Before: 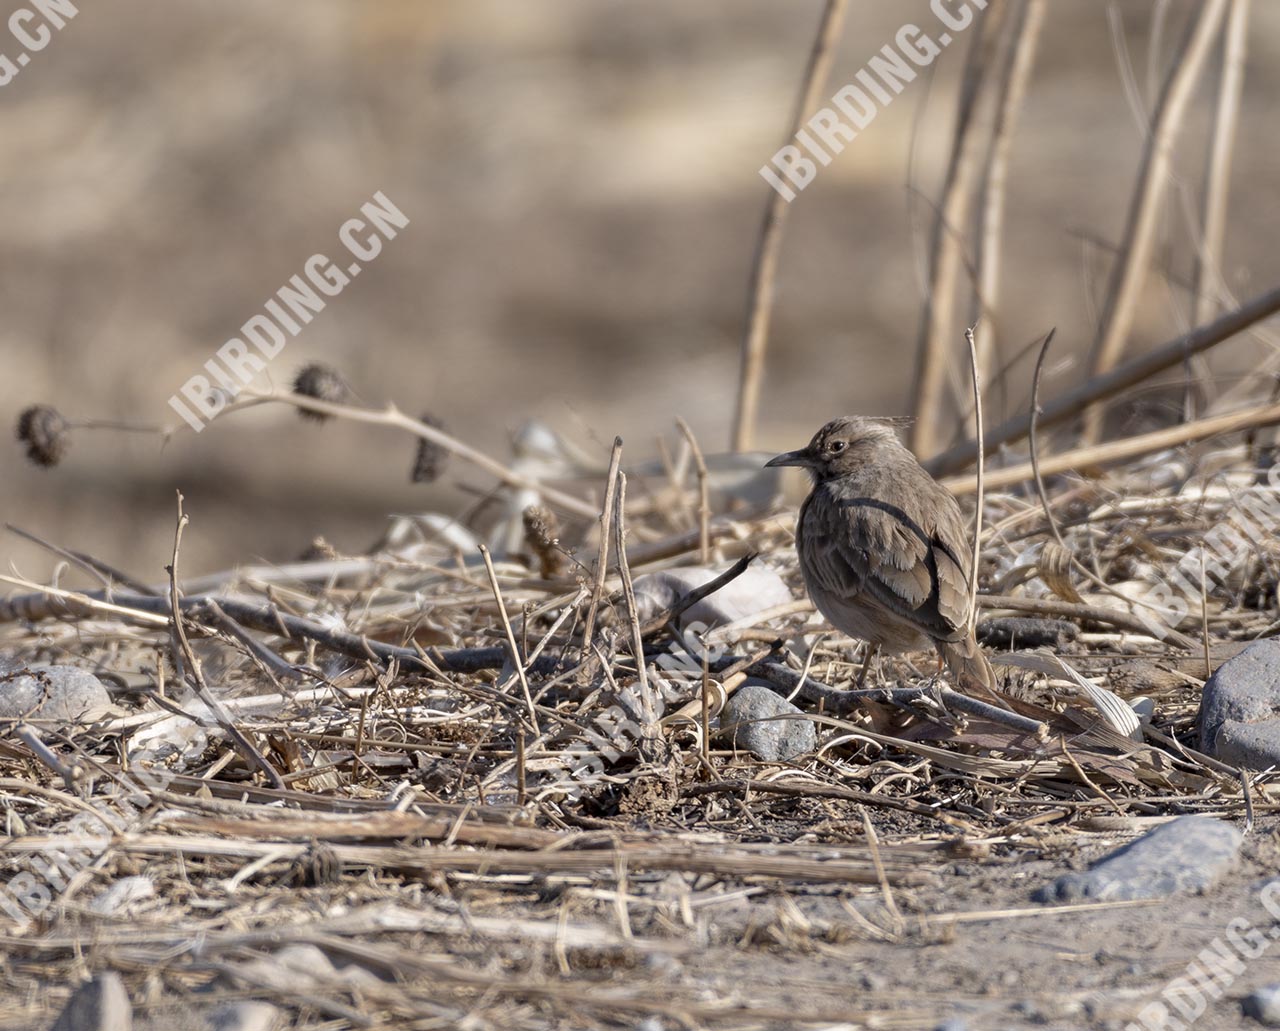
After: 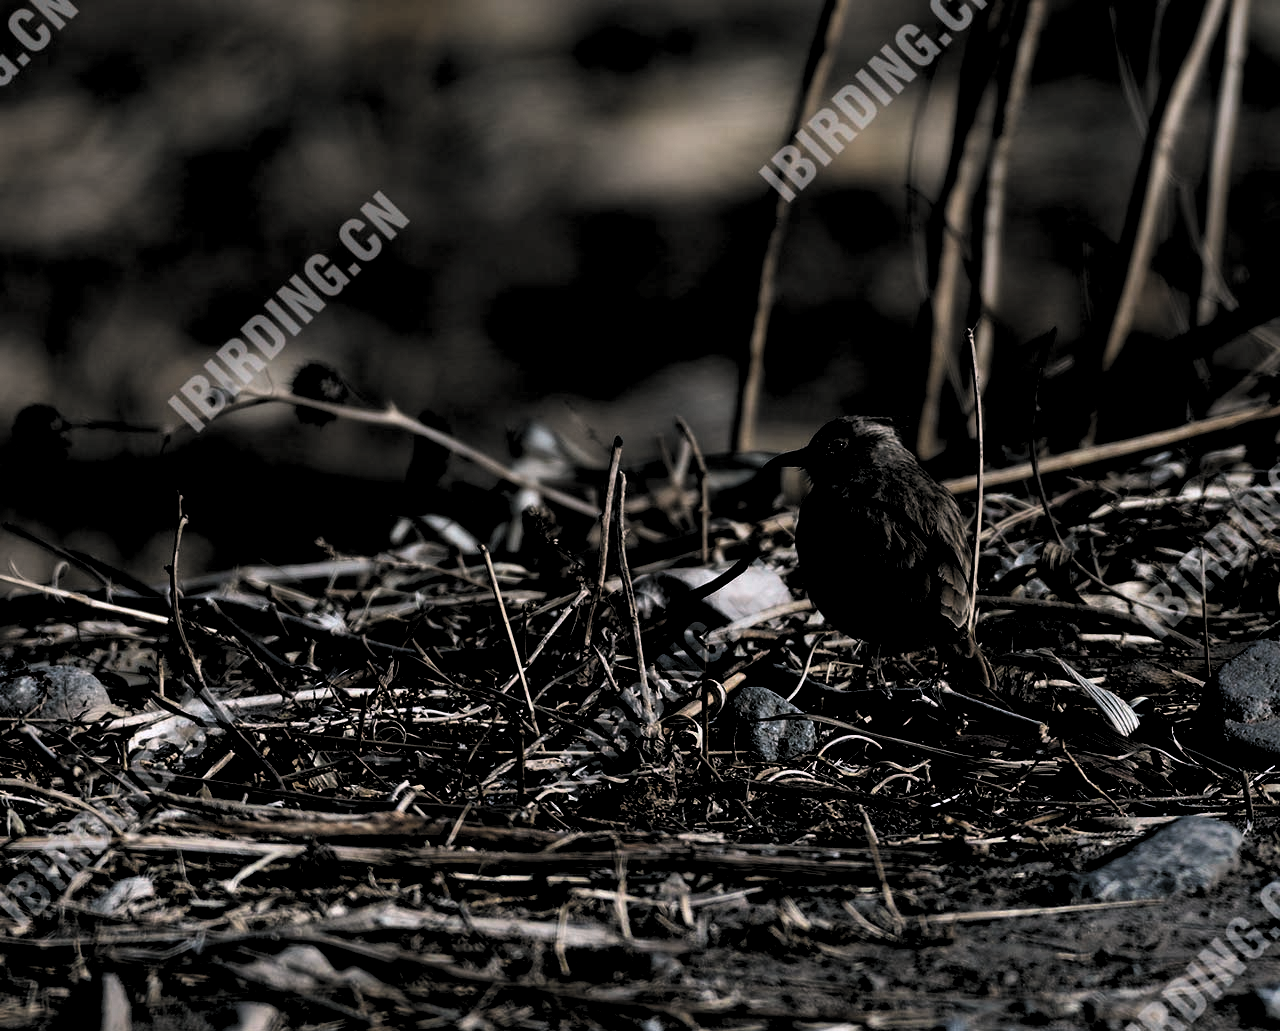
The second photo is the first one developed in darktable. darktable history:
color balance rgb: shadows lift › chroma 12.032%, shadows lift › hue 133.83°, power › luminance -7.939%, power › chroma 2.246%, power › hue 221.55°, linear chroma grading › global chroma 14.919%, perceptual saturation grading › global saturation 25.371%
levels: gray 59.36%, levels [0.514, 0.759, 1]
